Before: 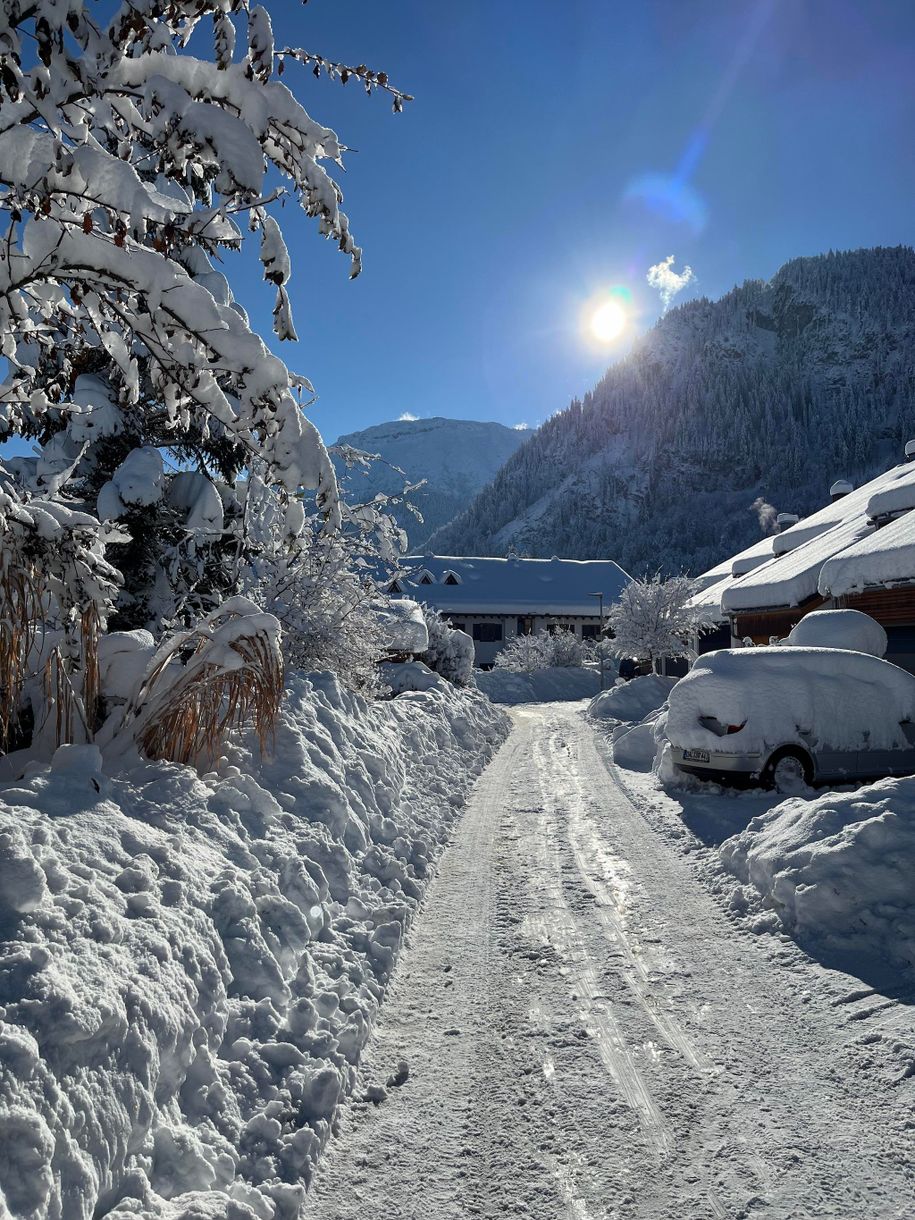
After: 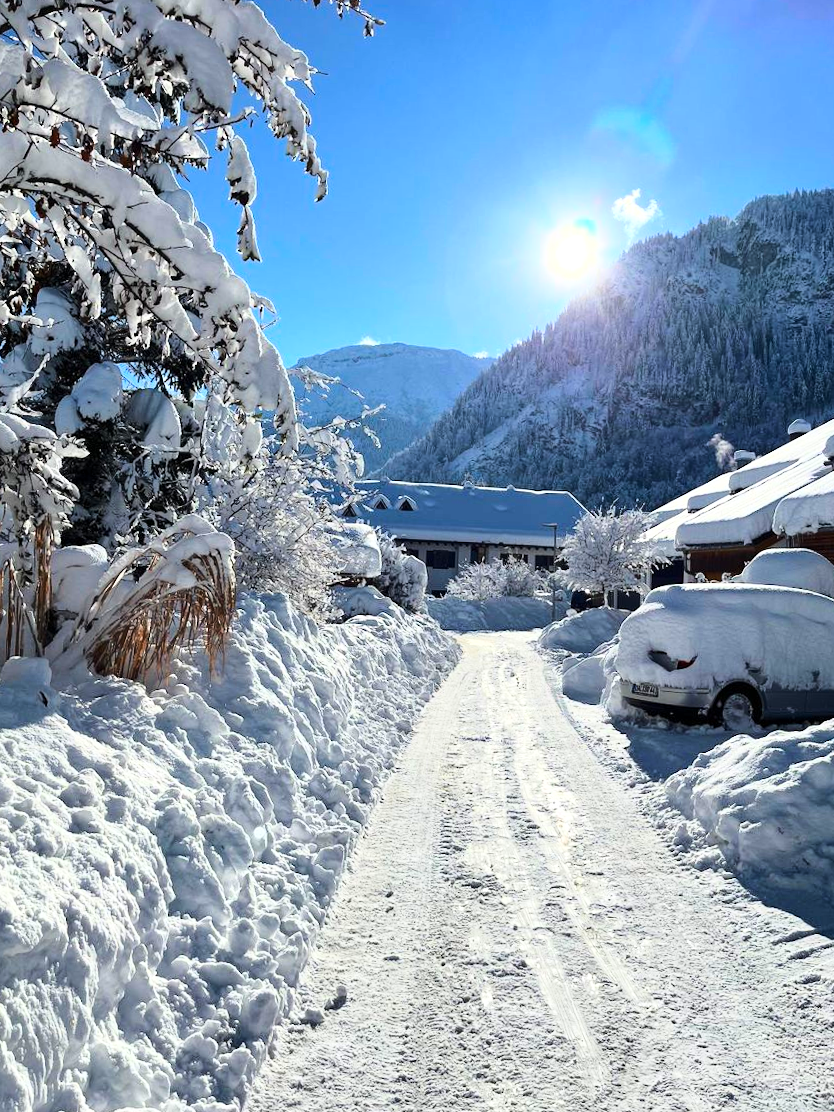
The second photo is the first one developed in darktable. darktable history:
base curve: curves: ch0 [(0, 0) (0.028, 0.03) (0.121, 0.232) (0.46, 0.748) (0.859, 0.968) (1, 1)]
crop and rotate: angle -1.96°, left 3.097%, top 4.154%, right 1.586%, bottom 0.529%
exposure: exposure 0.3 EV, compensate highlight preservation false
color balance rgb: perceptual saturation grading › global saturation 20%, global vibrance 10%
